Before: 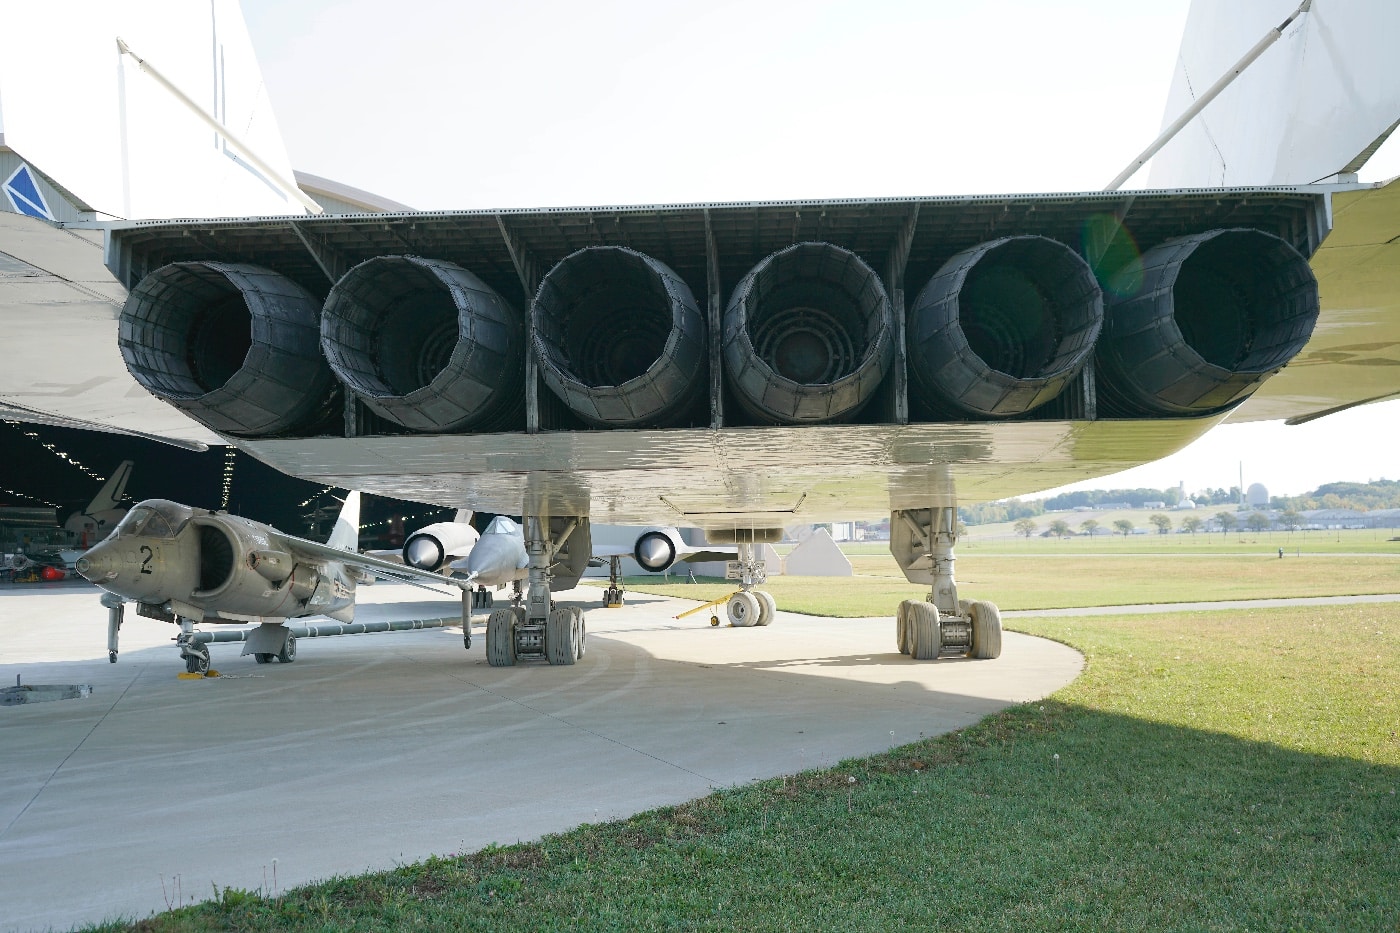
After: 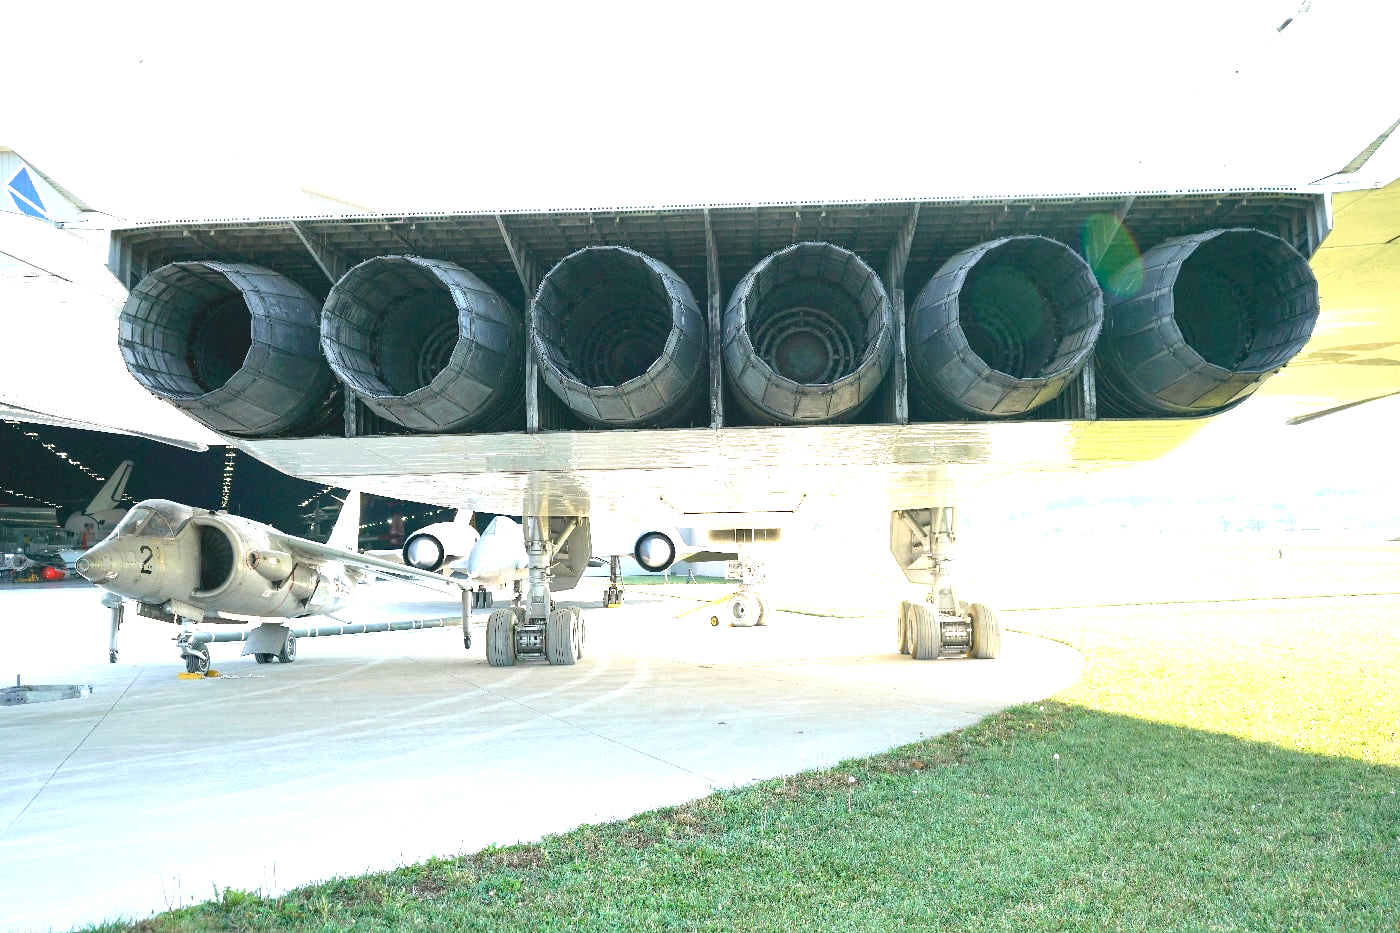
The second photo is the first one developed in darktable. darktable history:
exposure: black level correction 0.001, exposure 1.724 EV, compensate highlight preservation false
